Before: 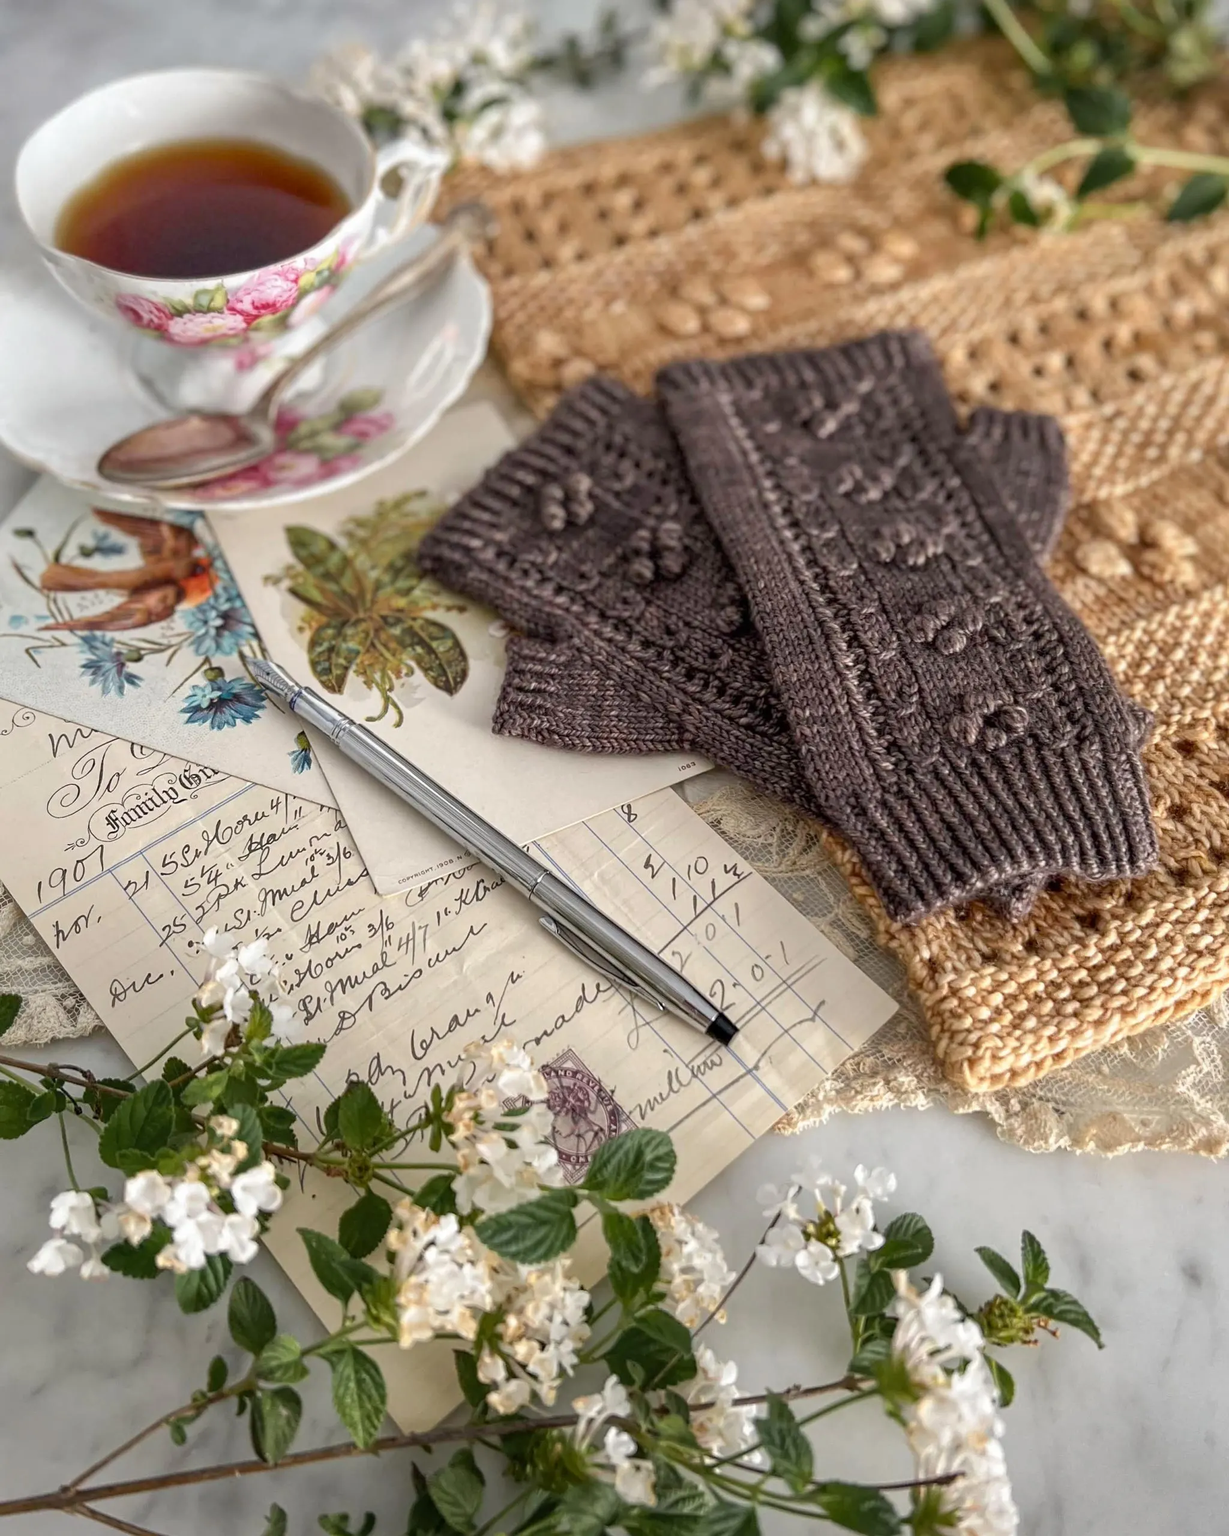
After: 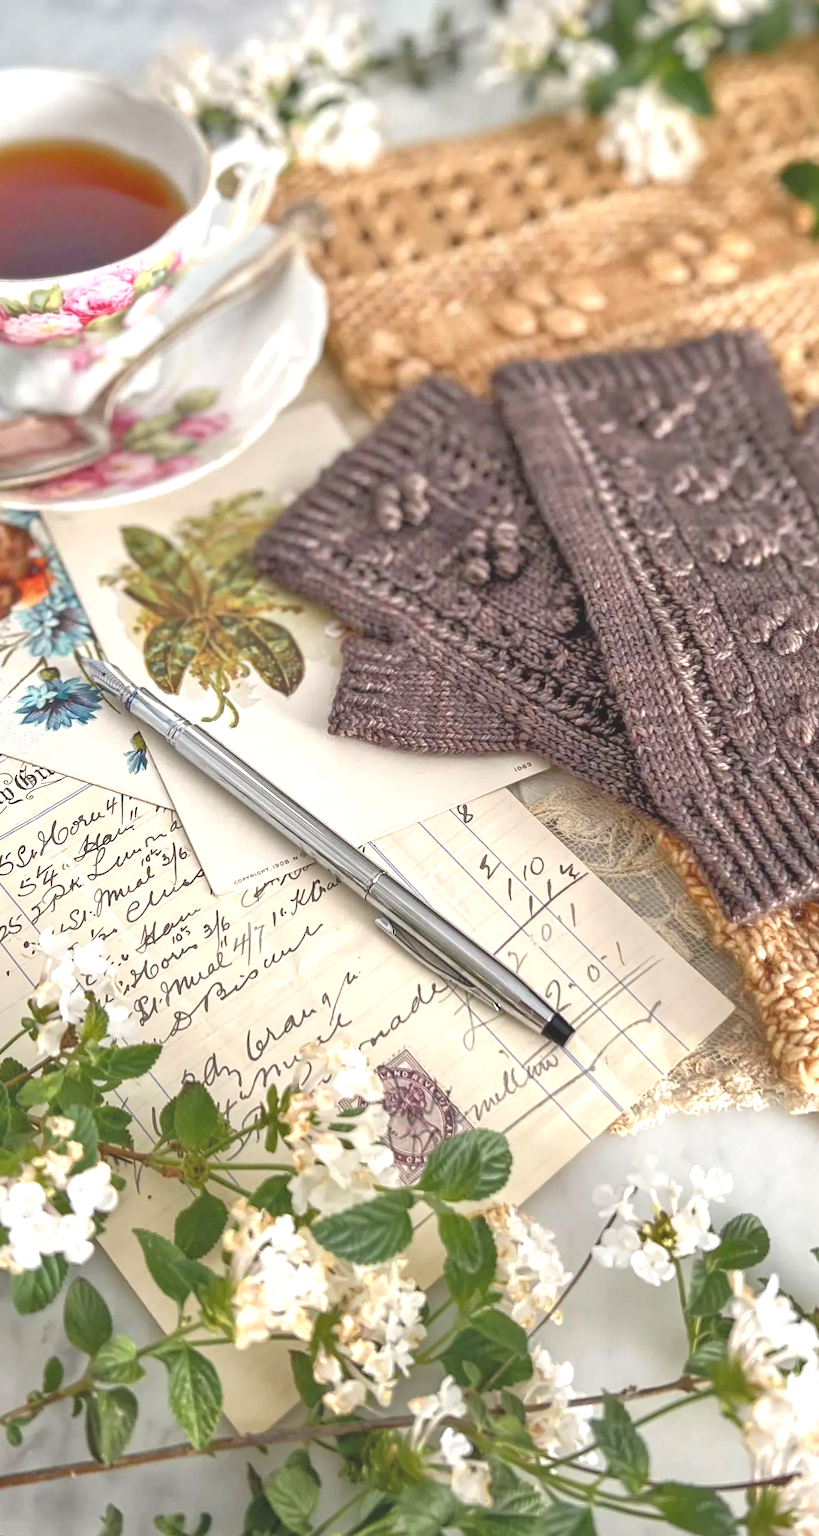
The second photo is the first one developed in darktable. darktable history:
crop and rotate: left 13.425%, right 19.906%
exposure: black level correction -0.005, exposure 0.627 EV, compensate highlight preservation false
color calibration: gray › normalize channels true, illuminant same as pipeline (D50), adaptation XYZ, x 0.345, y 0.357, temperature 5010.99 K, gamut compression 0
tone equalizer: -7 EV 0.145 EV, -6 EV 0.592 EV, -5 EV 1.14 EV, -4 EV 1.34 EV, -3 EV 1.17 EV, -2 EV 0.6 EV, -1 EV 0.166 EV
